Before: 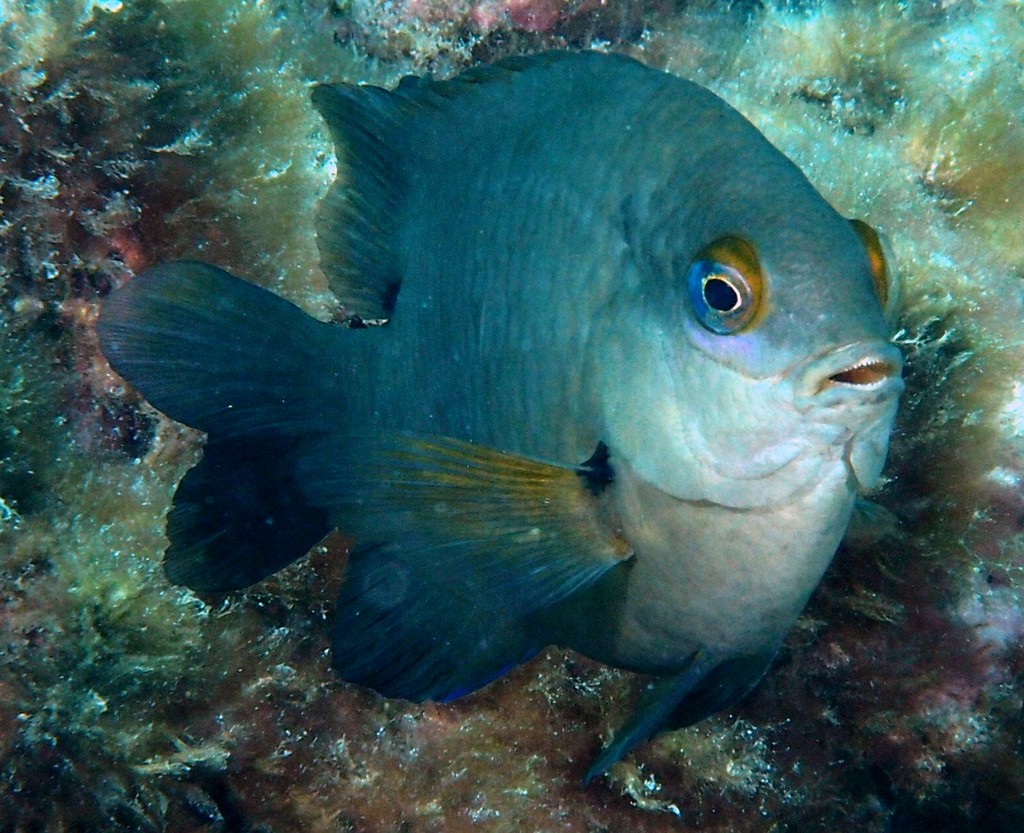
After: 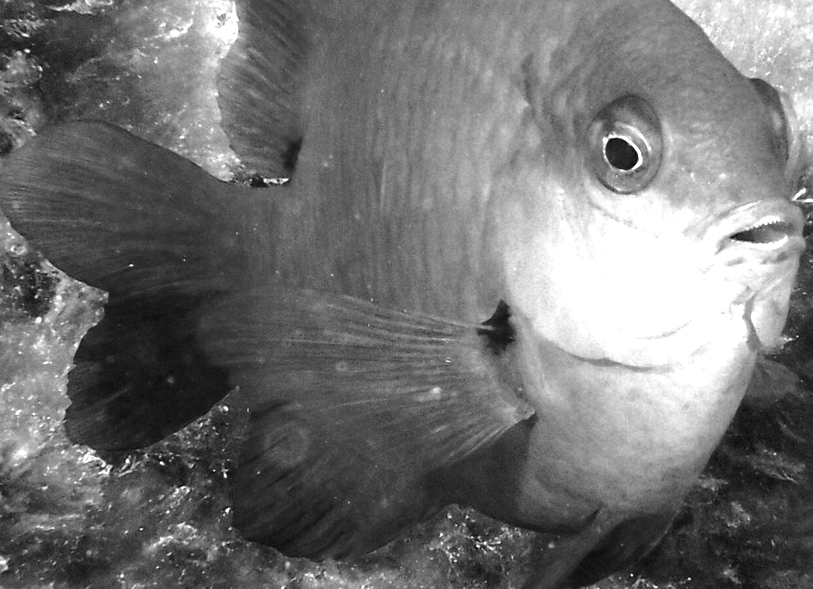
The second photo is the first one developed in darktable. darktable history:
vignetting: fall-off radius 81.94%
exposure: black level correction 0, exposure 1.1 EV, compensate highlight preservation false
crop: left 9.712%, top 16.928%, right 10.845%, bottom 12.332%
monochrome: size 3.1
